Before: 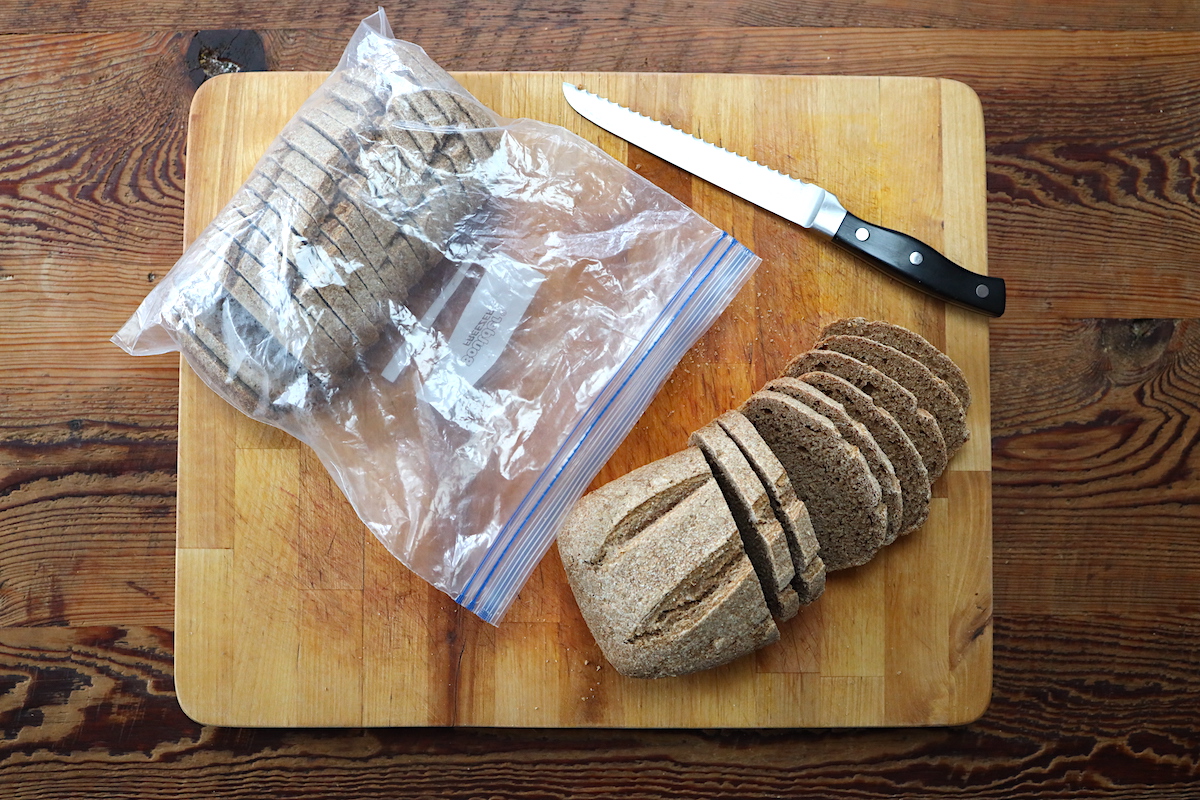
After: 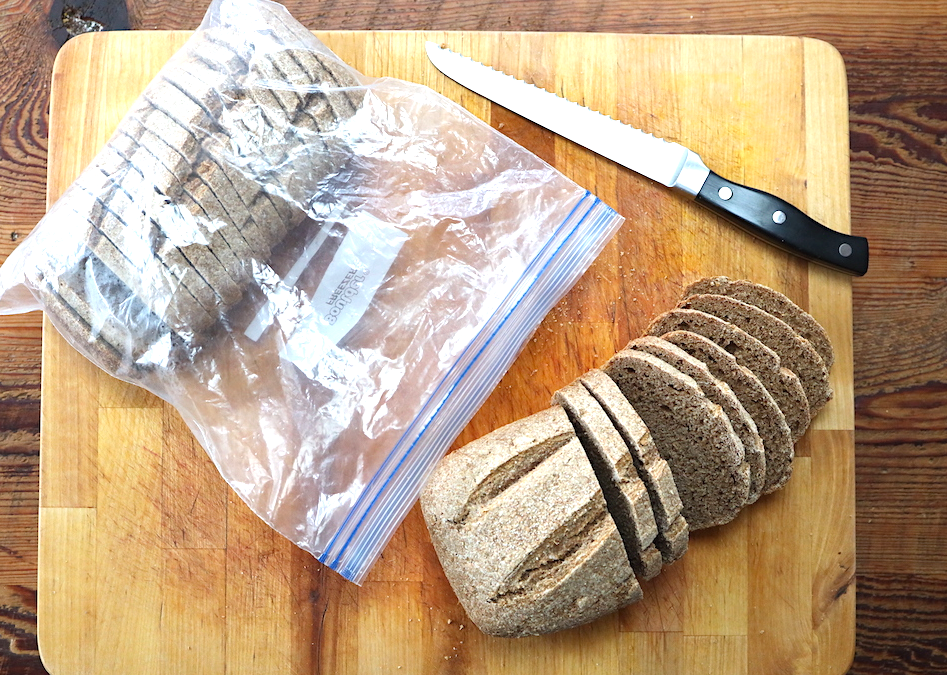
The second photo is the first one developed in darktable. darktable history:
crop: left 11.484%, top 5.164%, right 9.594%, bottom 10.444%
exposure: exposure 0.605 EV, compensate exposure bias true, compensate highlight preservation false
